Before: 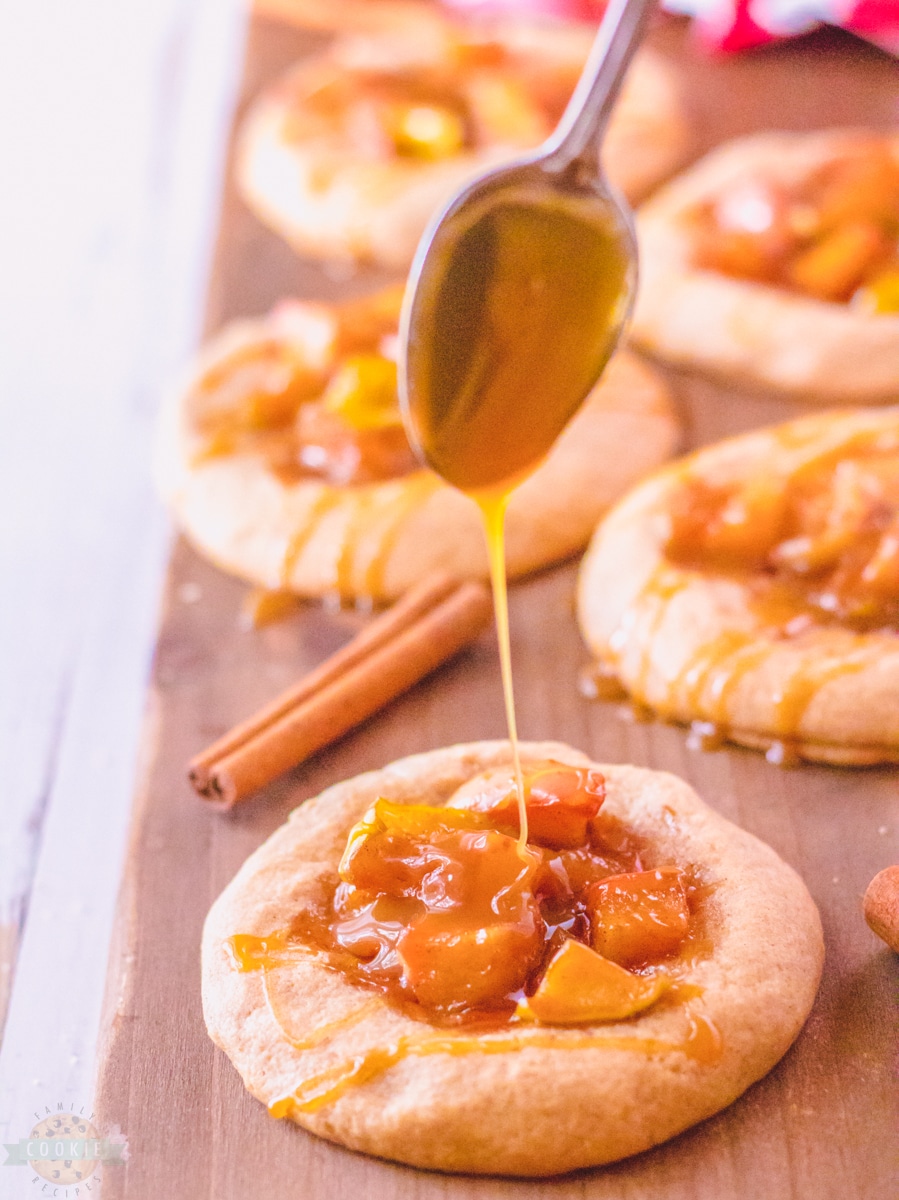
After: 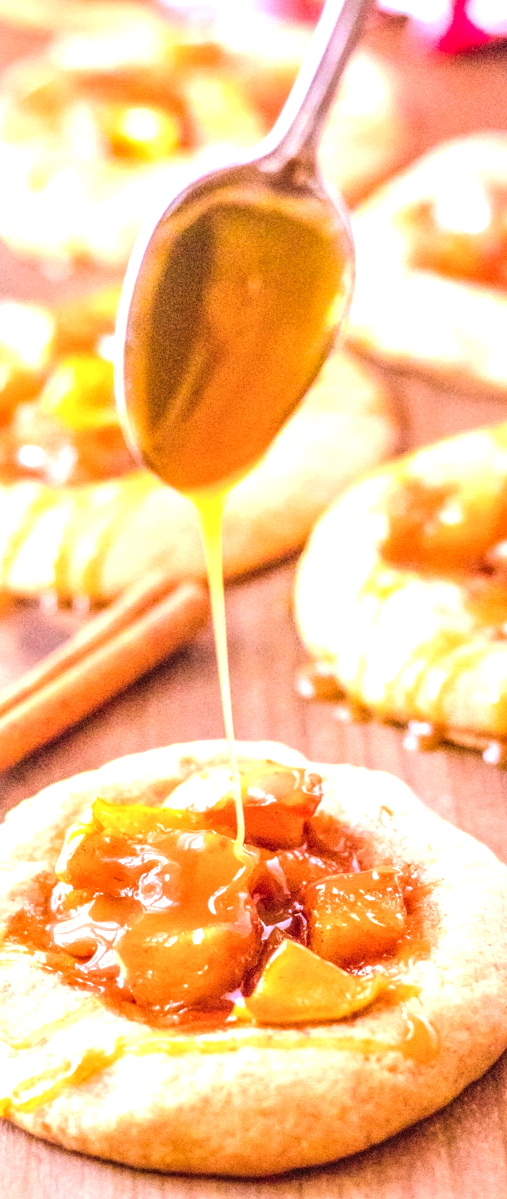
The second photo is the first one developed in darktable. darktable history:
local contrast: detail 142%
crop: left 31.572%, top 0.02%, right 12.004%
exposure: black level correction 0, exposure 0.897 EV, compensate highlight preservation false
